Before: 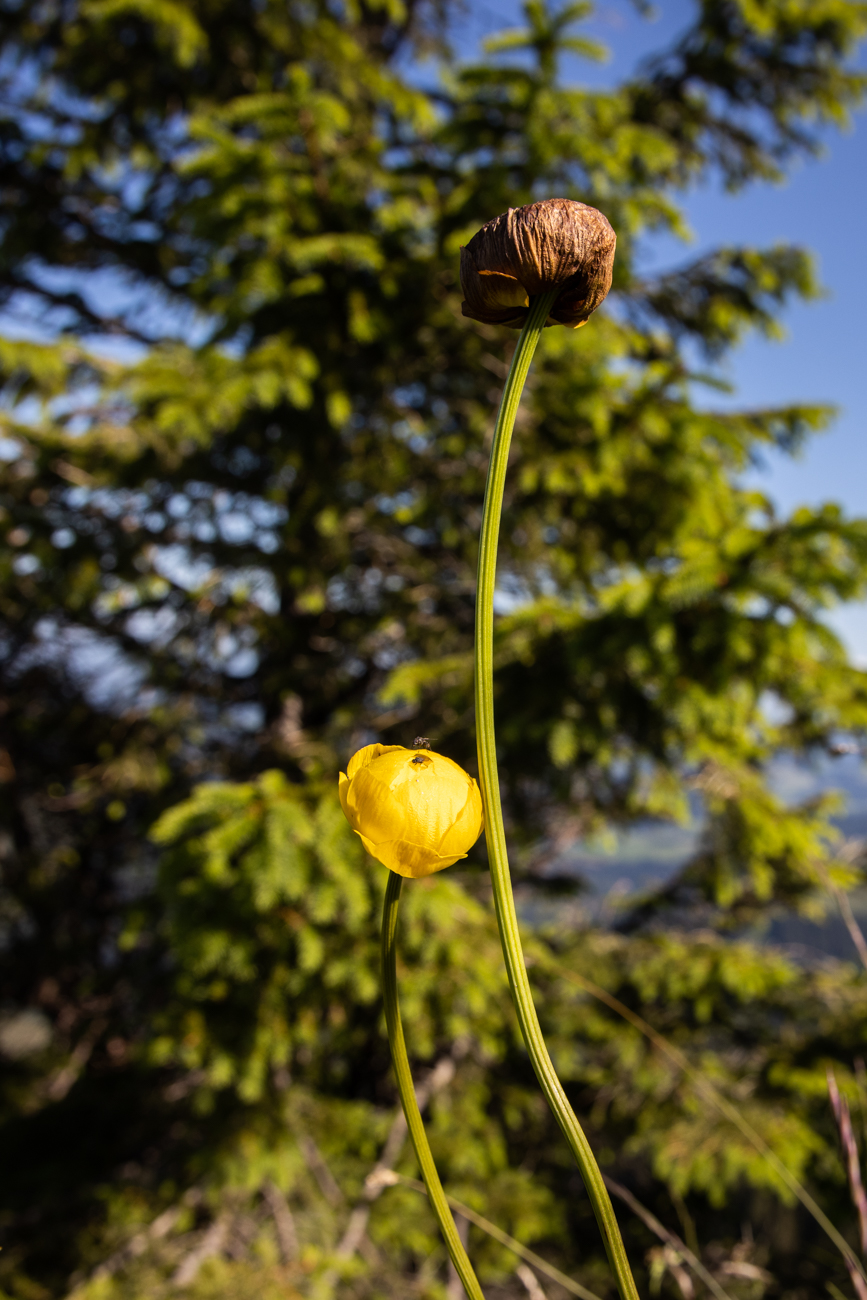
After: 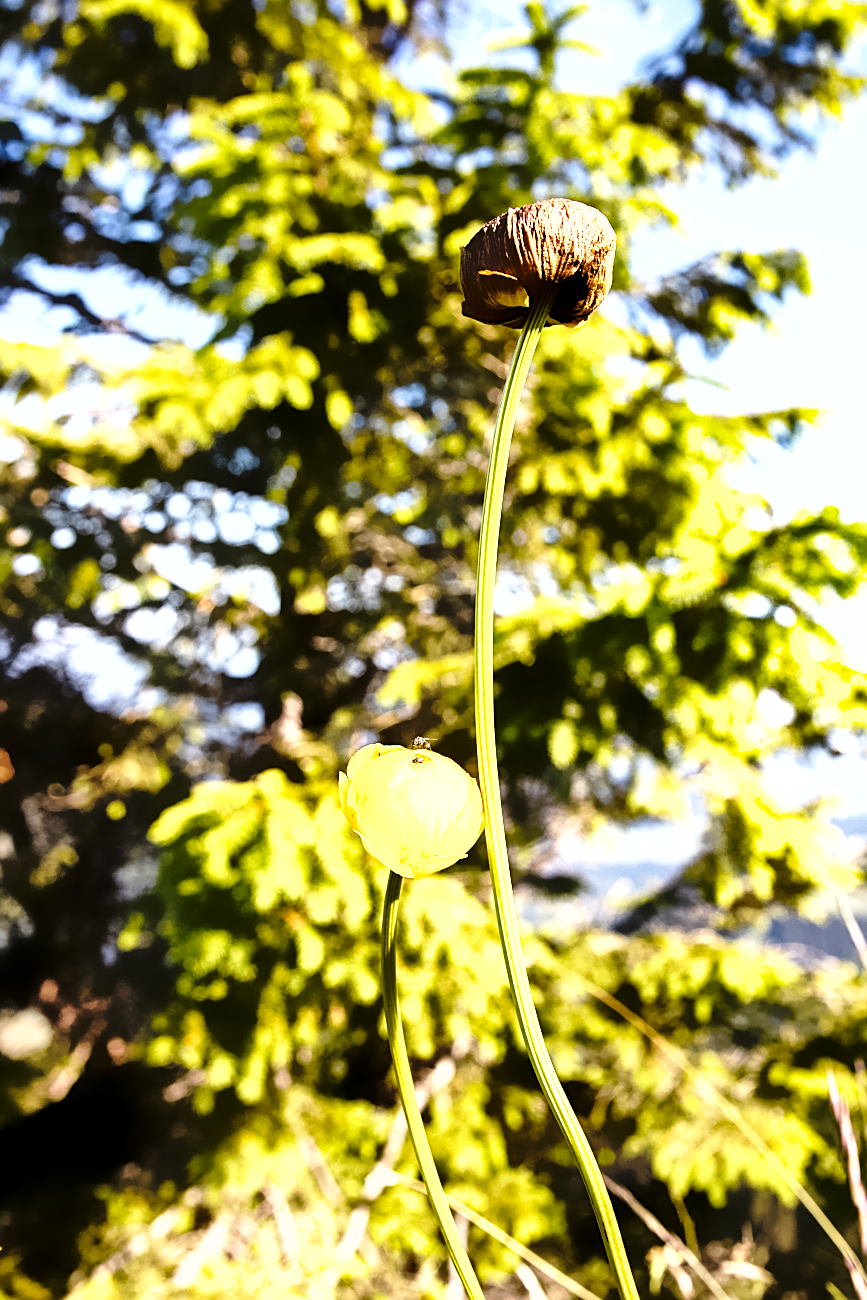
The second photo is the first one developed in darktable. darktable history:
sharpen: on, module defaults
surface blur: on, module defaults
exposure: black level correction 0.001, exposure 1.84 EV, compensate highlight preservation false
shadows and highlights: low approximation 0.01, soften with gaussian | blend: blend mode overlay, opacity 54%; mask: uniform (no mask)
base curve: curves: ch0 [(0, 0) (0.028, 0.03) (0.121, 0.232) (0.46, 0.748) (0.859, 0.968) (1, 1)], preserve colors none
base curve: curves: ch0 [(0, 0) (0.028, 0.03) (0.121, 0.232) (0.46, 0.748) (0.859, 0.968) (1, 1)], preserve colors none
exposure: black level correction 0, exposure 1.599 EV, compensate highlight preservation false
levels: levels [0.016, 0.492, 0.969]
shadows and highlights: radius 174.26, shadows 60.52, highlights -68.24, low approximation 0.01, soften with gaussian
